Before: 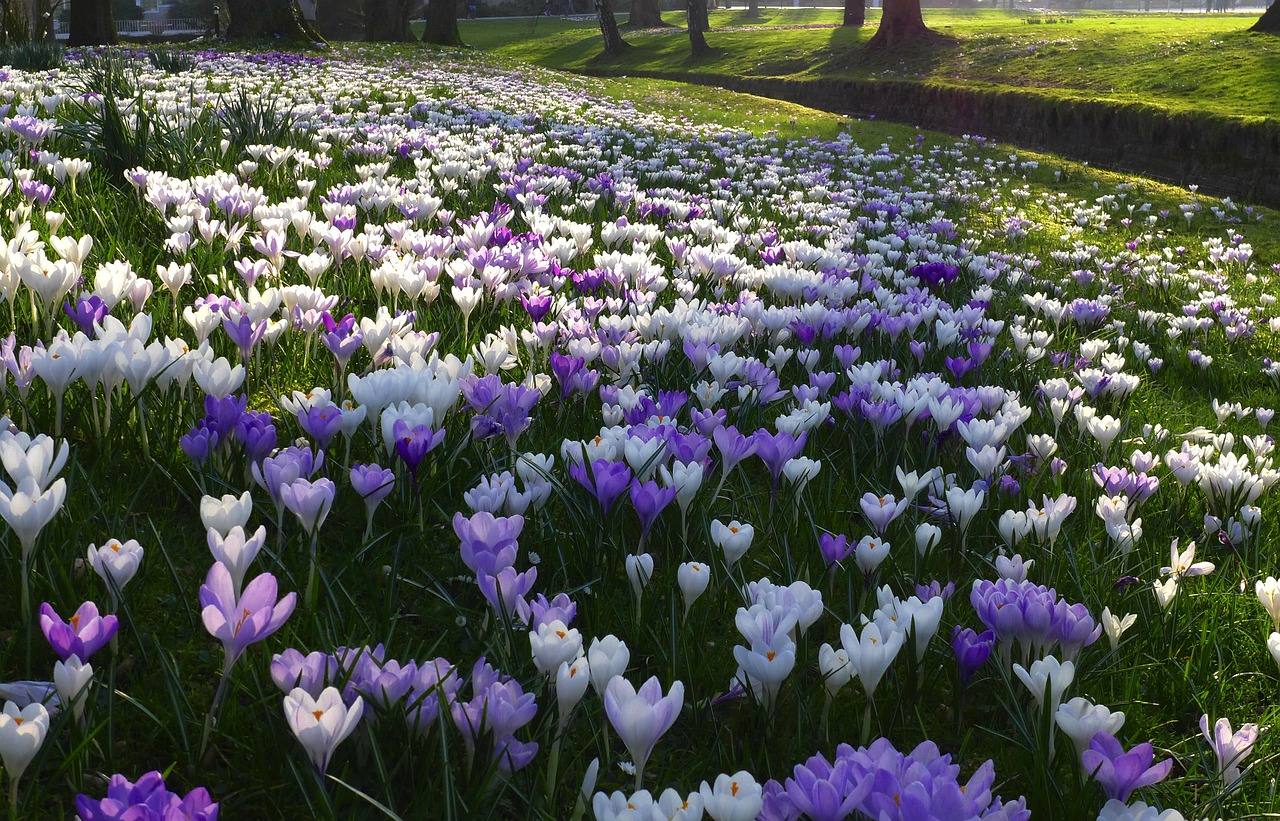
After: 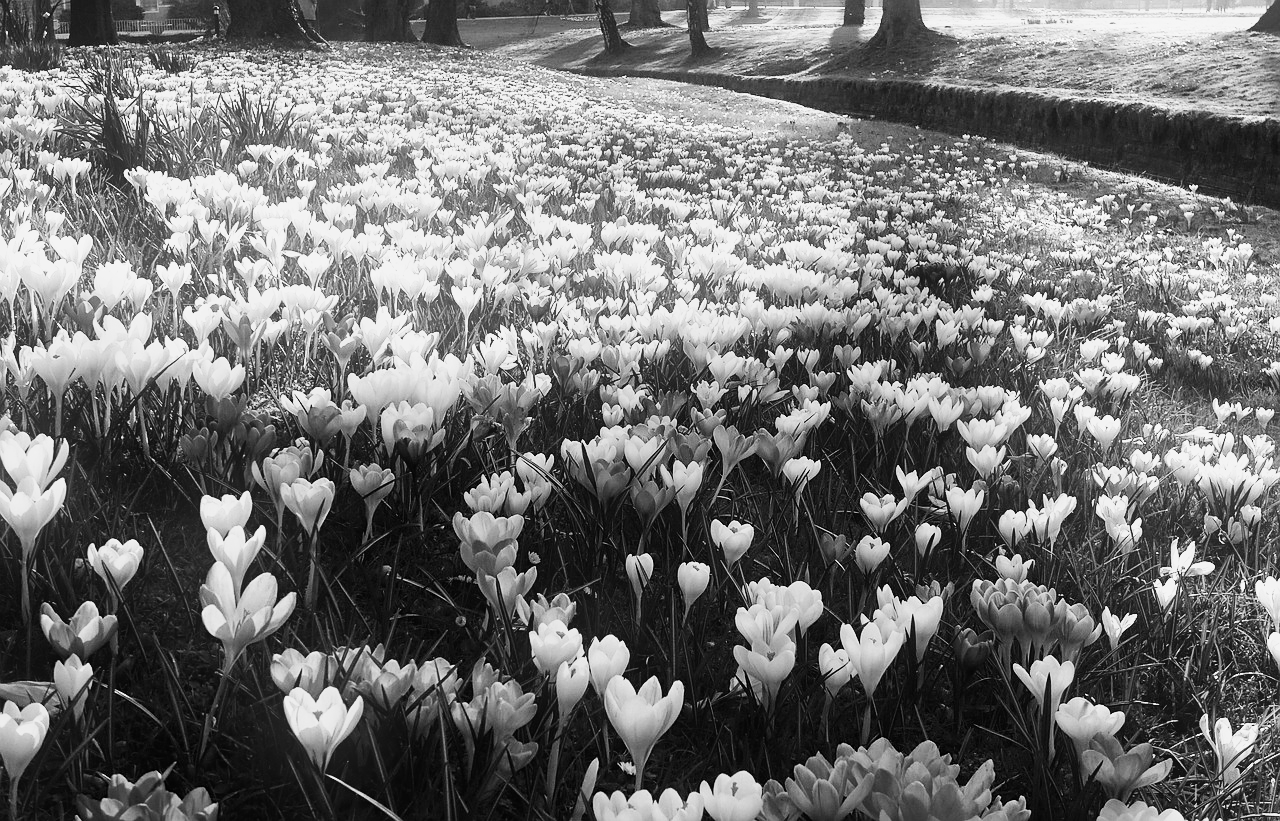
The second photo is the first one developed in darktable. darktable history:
monochrome: a 30.25, b 92.03
color balance rgb: perceptual saturation grading › global saturation 20%, perceptual saturation grading › highlights -25%, perceptual saturation grading › shadows 25%
base curve: curves: ch0 [(0, 0) (0.007, 0.004) (0.027, 0.03) (0.046, 0.07) (0.207, 0.54) (0.442, 0.872) (0.673, 0.972) (1, 1)], preserve colors none
bloom: size 9%, threshold 100%, strength 7%
sharpen: amount 0.2
